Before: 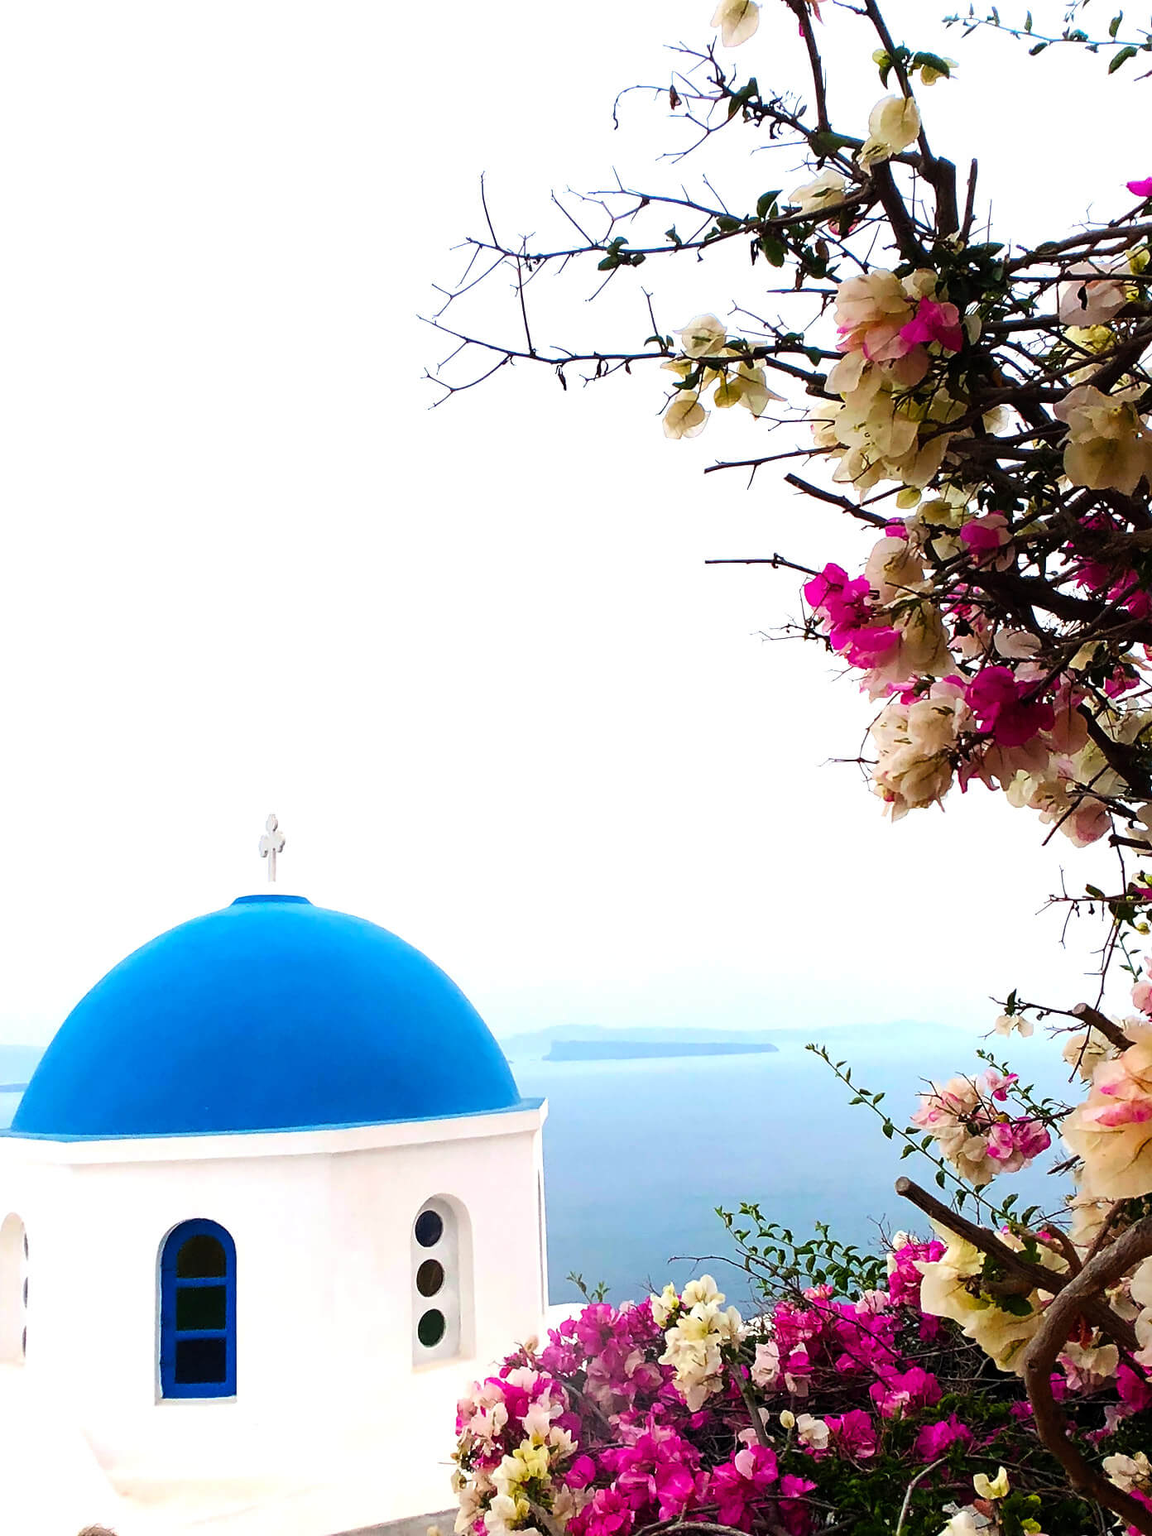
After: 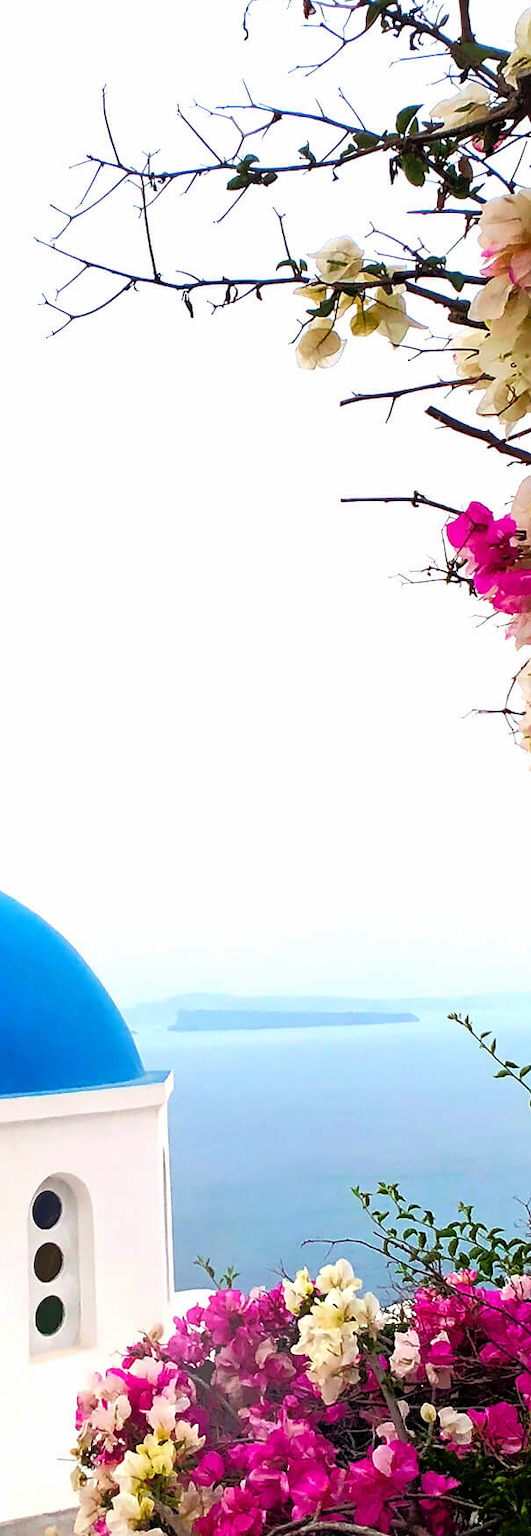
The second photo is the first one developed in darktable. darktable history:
crop: left 33.452%, top 6.025%, right 23.155%
tone equalizer: -8 EV -0.528 EV, -7 EV -0.319 EV, -6 EV -0.083 EV, -5 EV 0.413 EV, -4 EV 0.985 EV, -3 EV 0.791 EV, -2 EV -0.01 EV, -1 EV 0.14 EV, +0 EV -0.012 EV, smoothing 1
